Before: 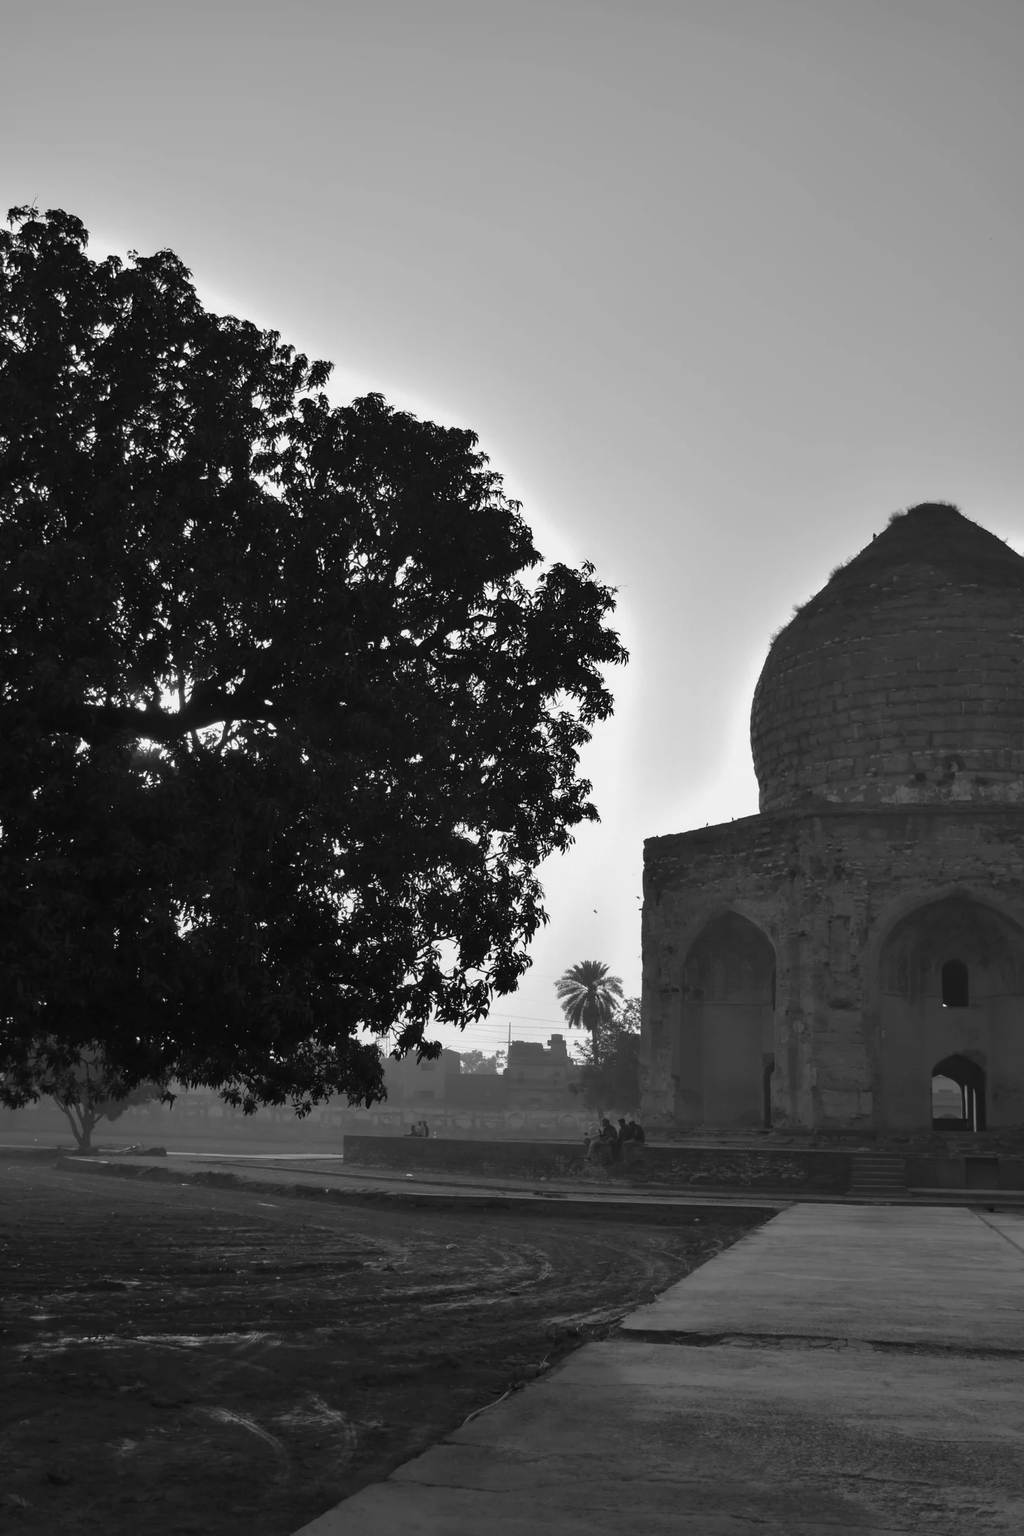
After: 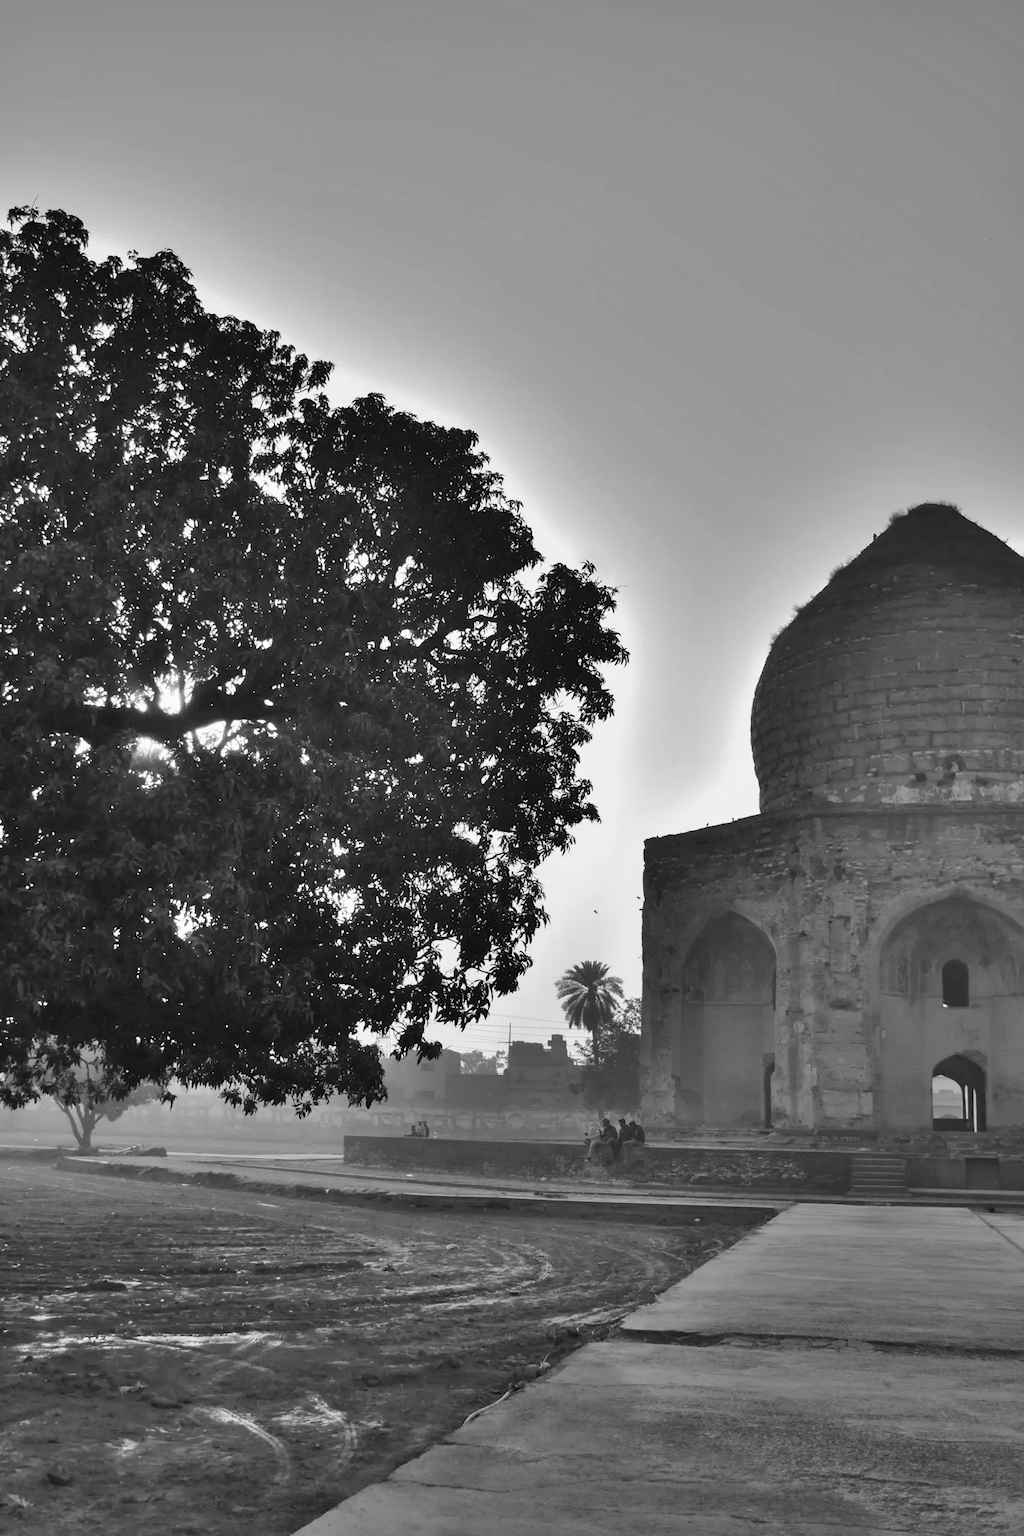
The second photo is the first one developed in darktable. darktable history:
shadows and highlights: shadows 76.03, highlights -60.82, soften with gaussian
